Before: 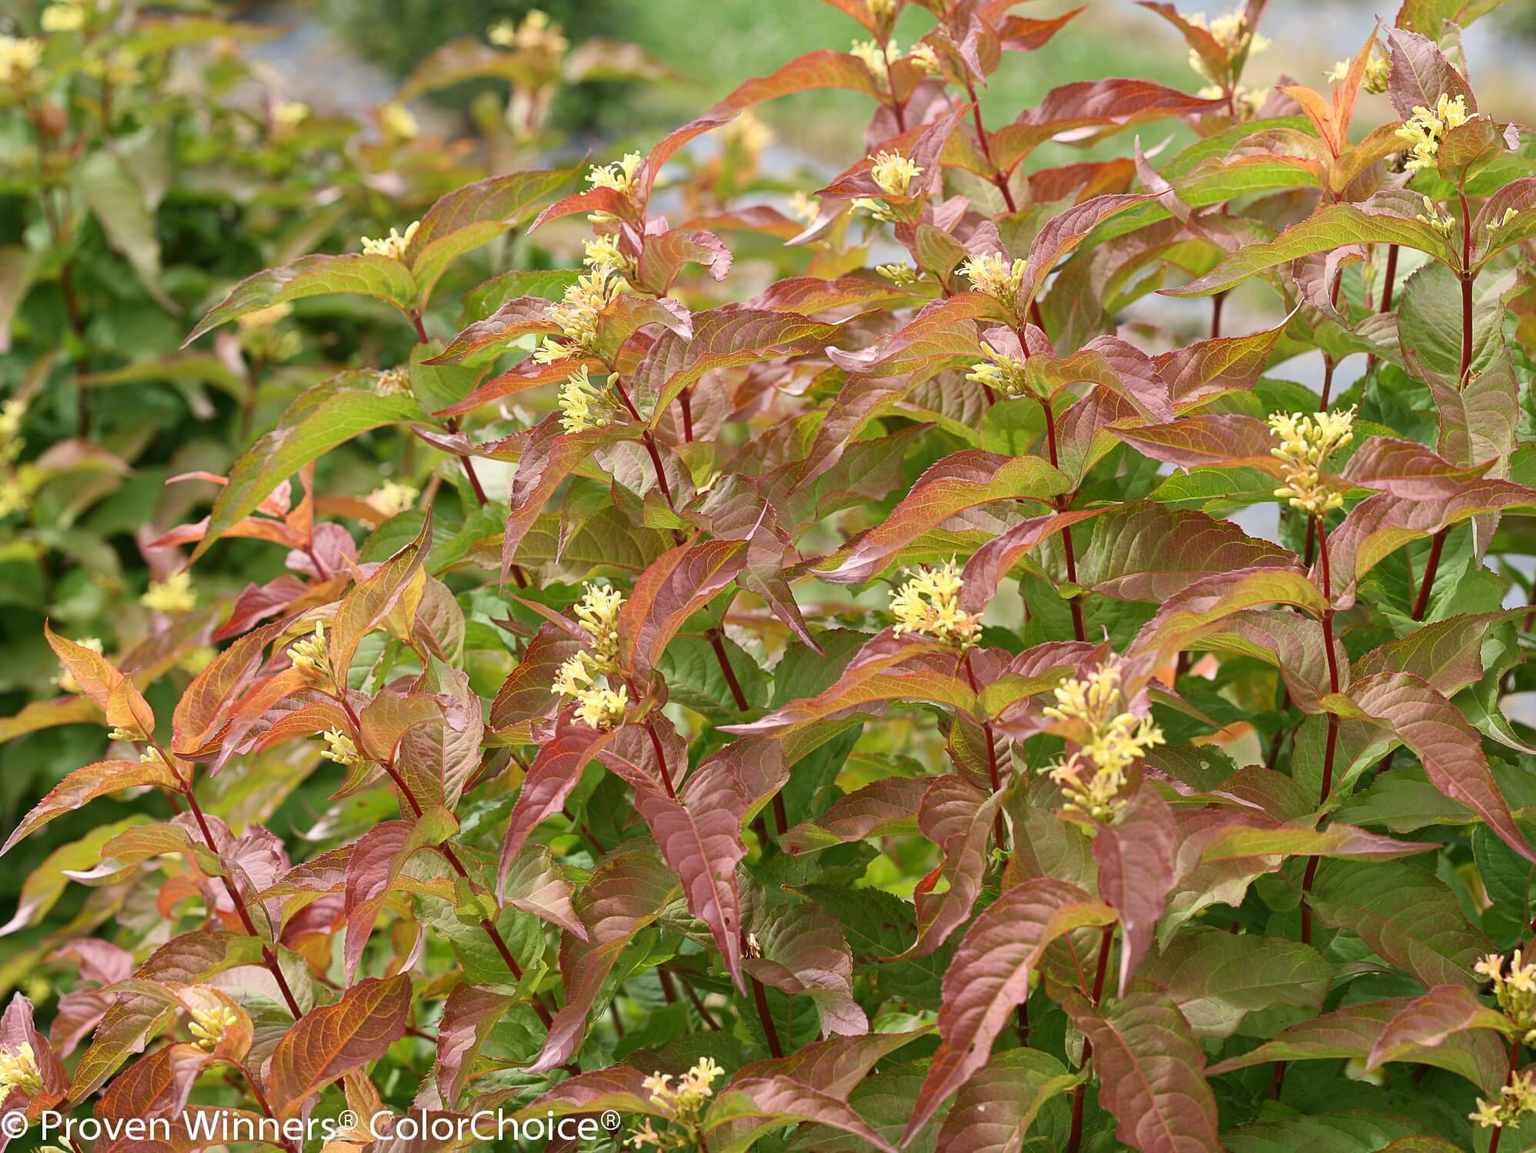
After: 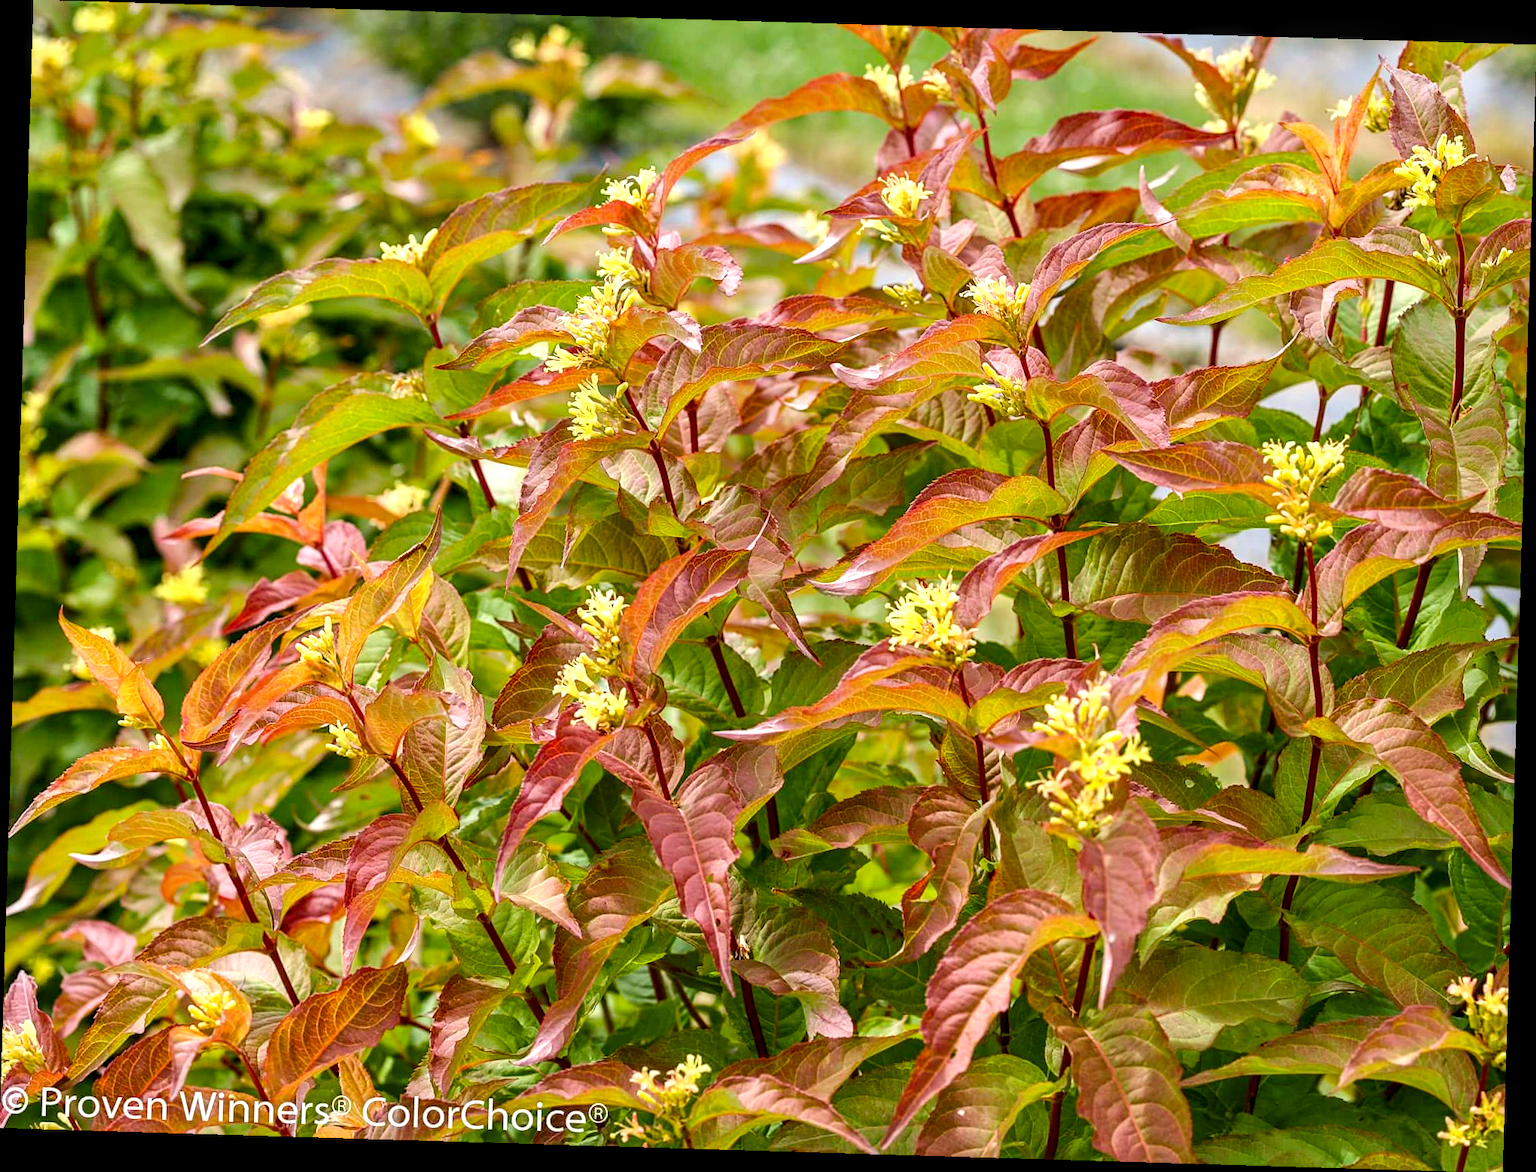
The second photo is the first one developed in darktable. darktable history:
rotate and perspective: rotation 1.72°, automatic cropping off
color balance rgb: perceptual saturation grading › global saturation 25%, perceptual brilliance grading › mid-tones 10%, perceptual brilliance grading › shadows 15%, global vibrance 20%
local contrast: highlights 79%, shadows 56%, detail 175%, midtone range 0.428
